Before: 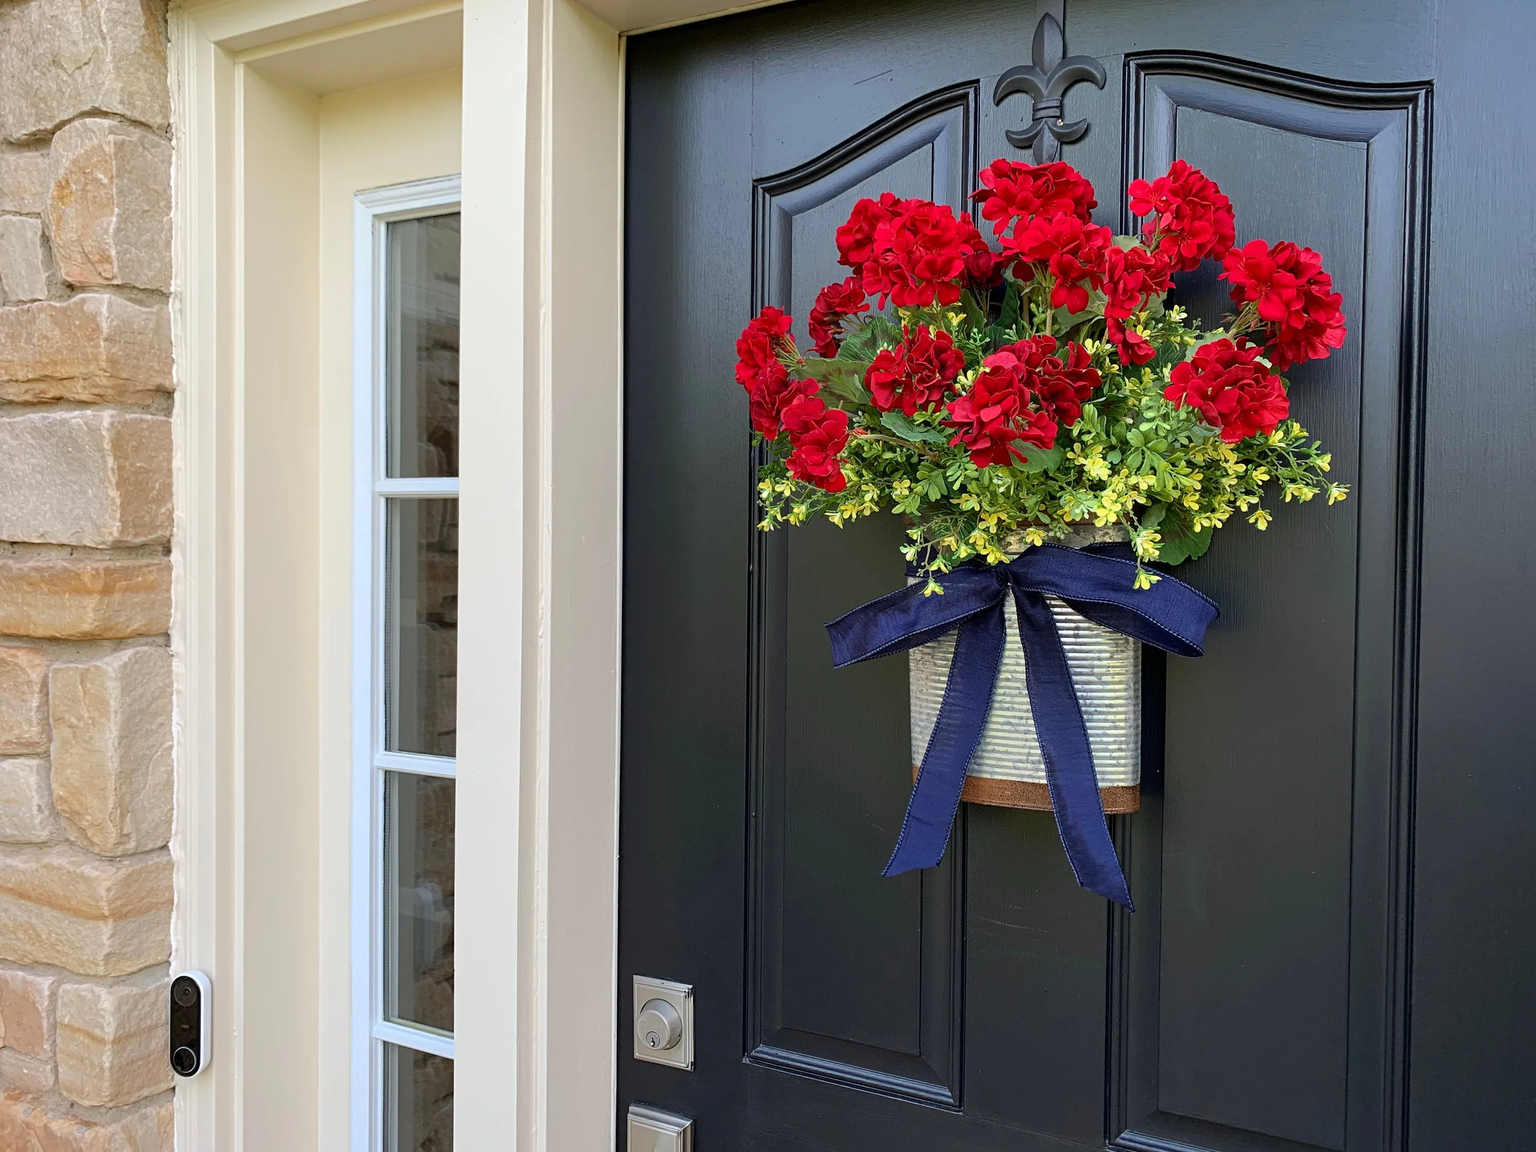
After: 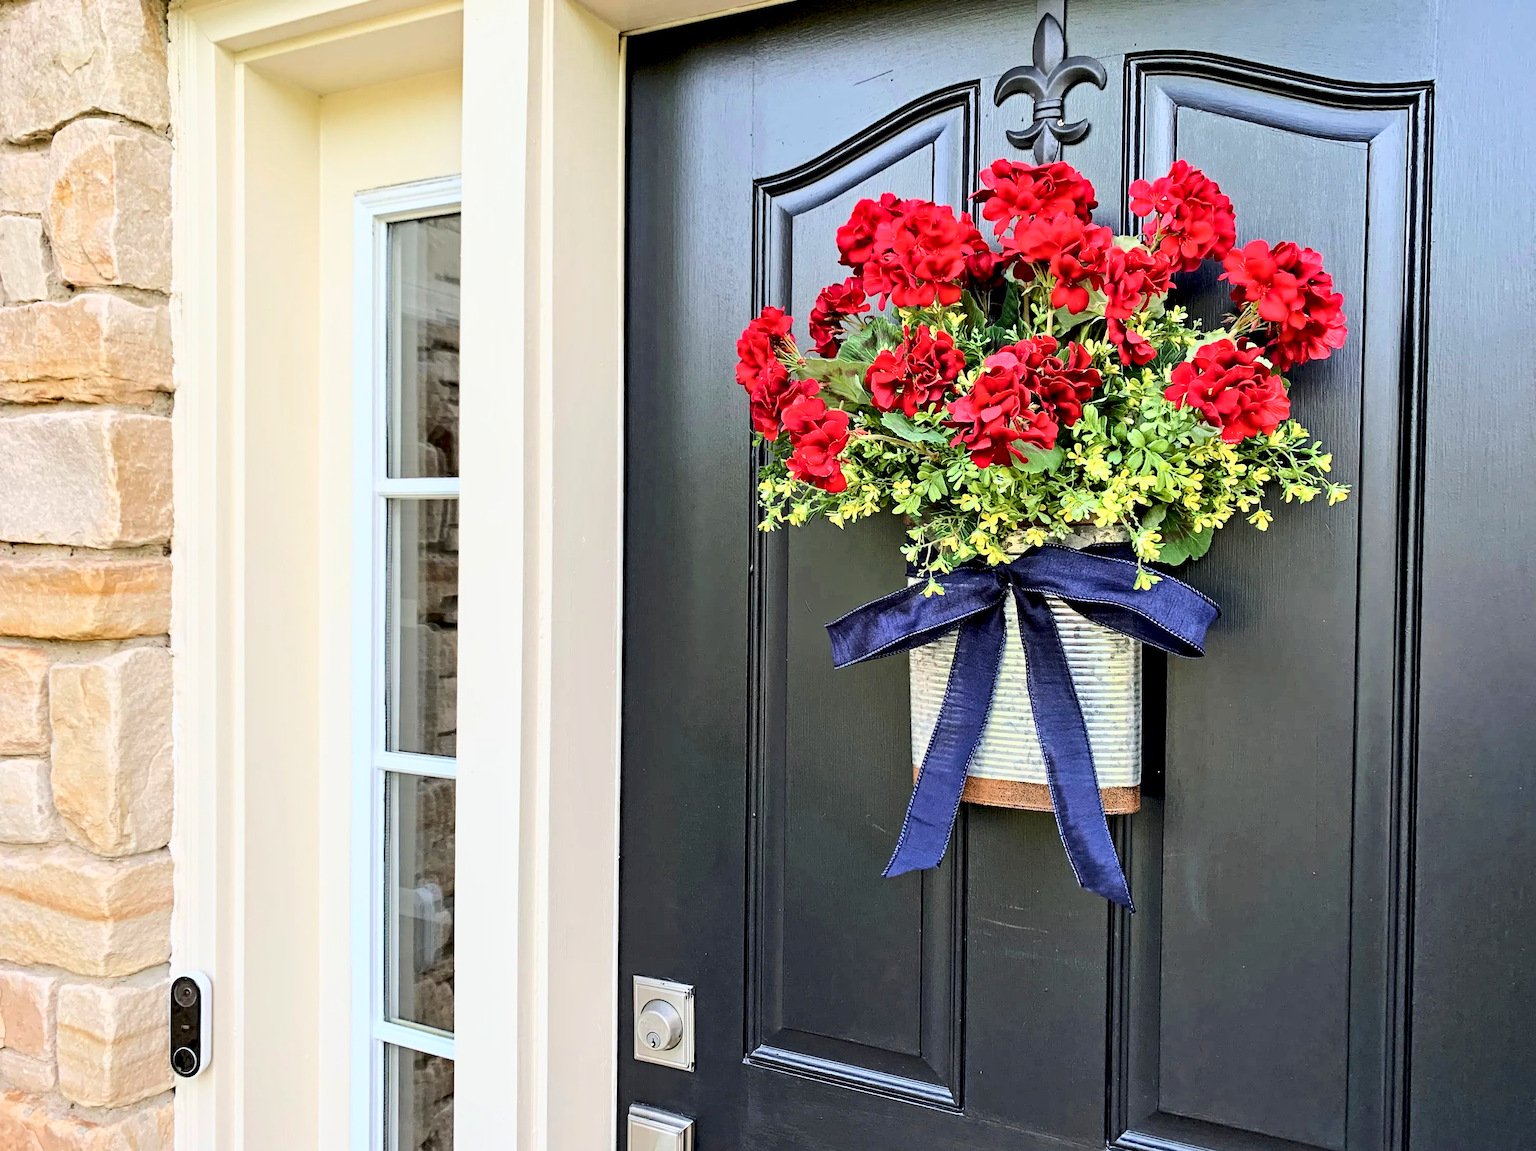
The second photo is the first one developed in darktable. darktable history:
base curve: curves: ch0 [(0, 0) (0.025, 0.046) (0.112, 0.277) (0.467, 0.74) (0.814, 0.929) (1, 0.942)]
color balance rgb: on, module defaults
contrast equalizer: y [[0.511, 0.558, 0.631, 0.632, 0.559, 0.512], [0.5 ×6], [0.507, 0.559, 0.627, 0.644, 0.647, 0.647], [0 ×6], [0 ×6]]
